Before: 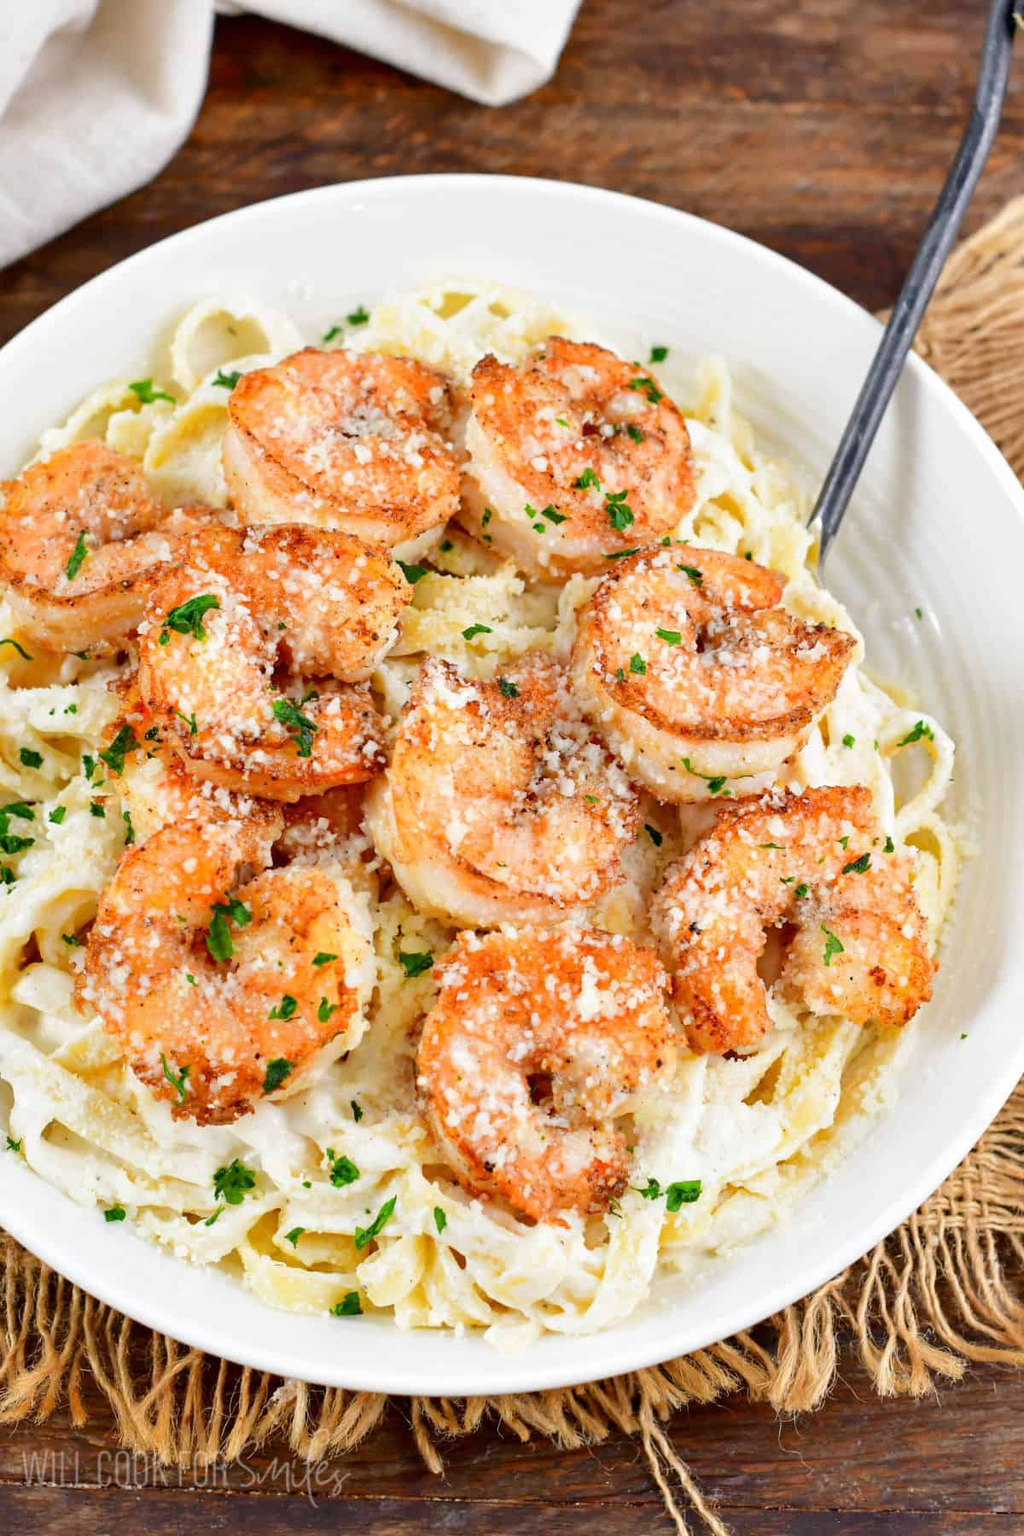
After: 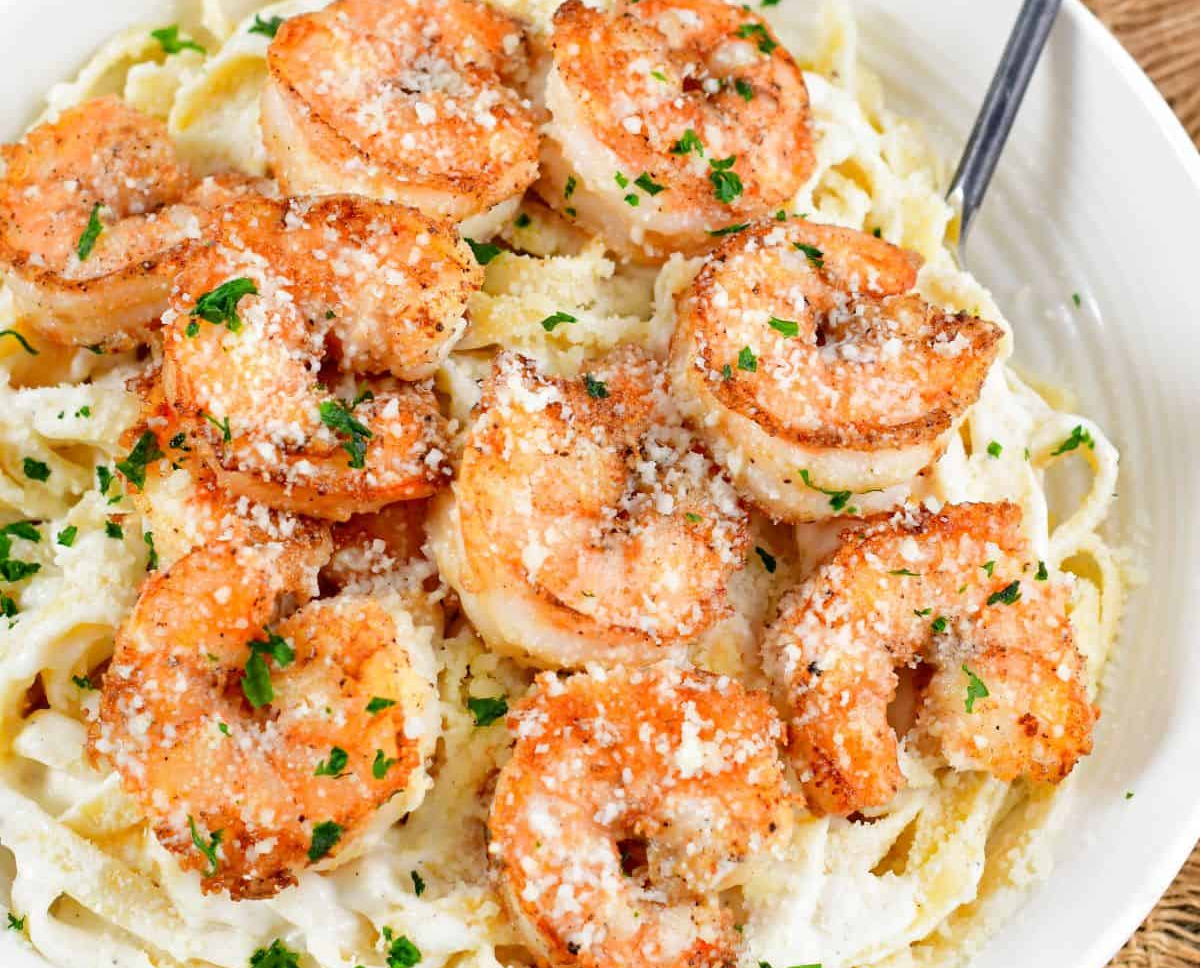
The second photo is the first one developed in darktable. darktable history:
crop and rotate: top 23.315%, bottom 22.865%
